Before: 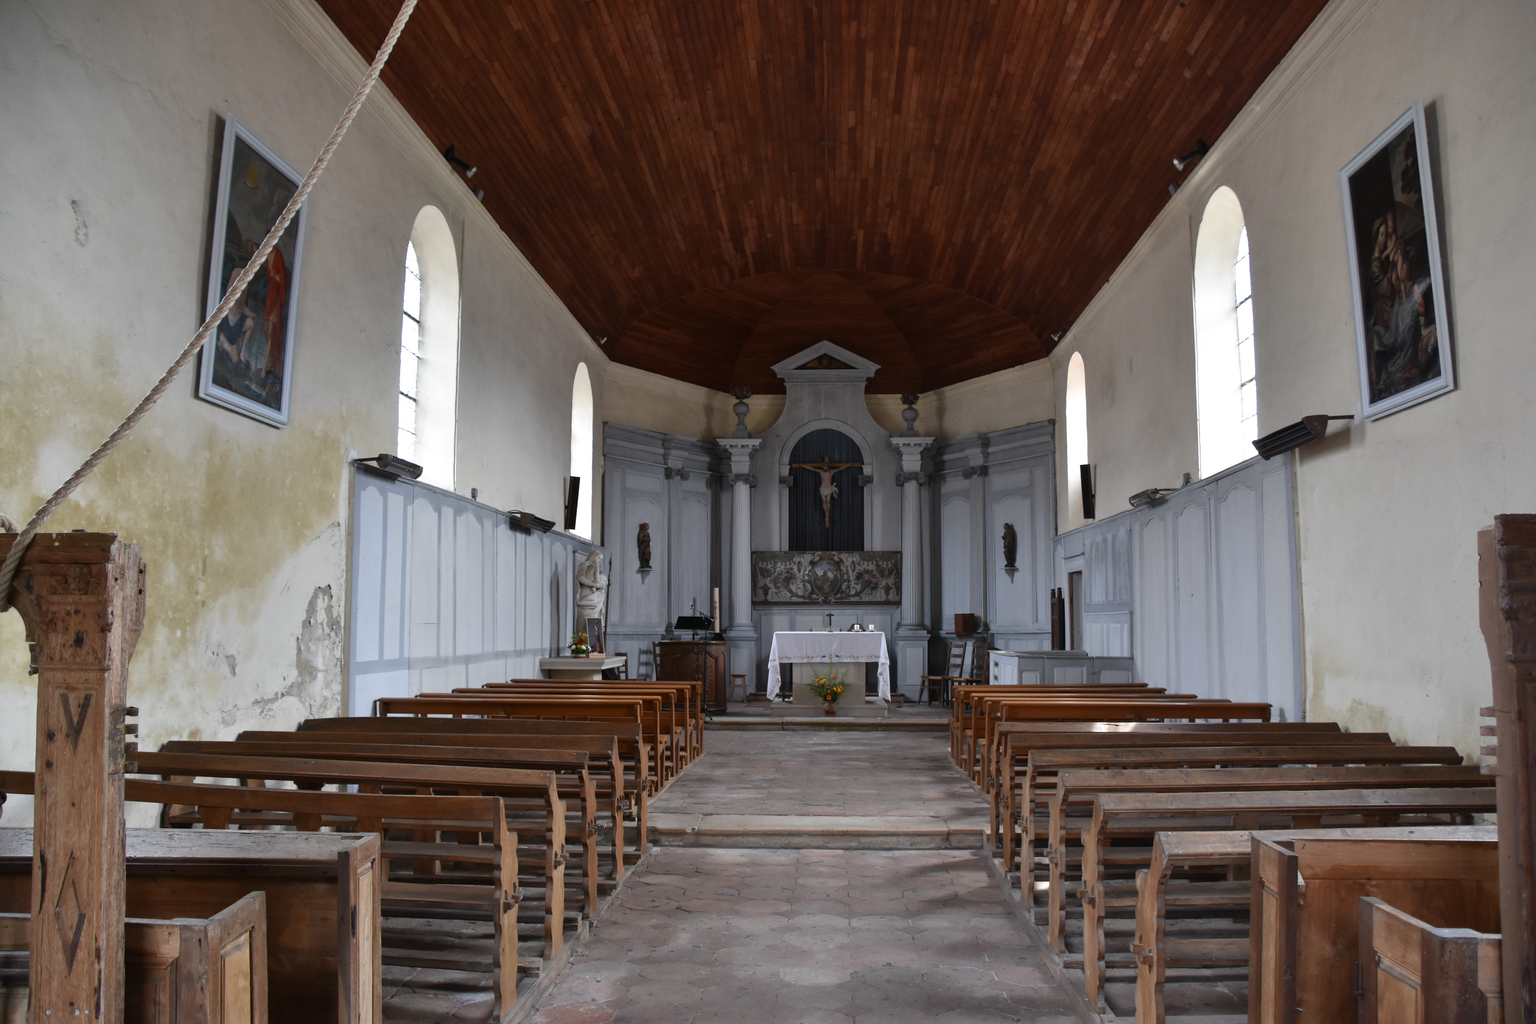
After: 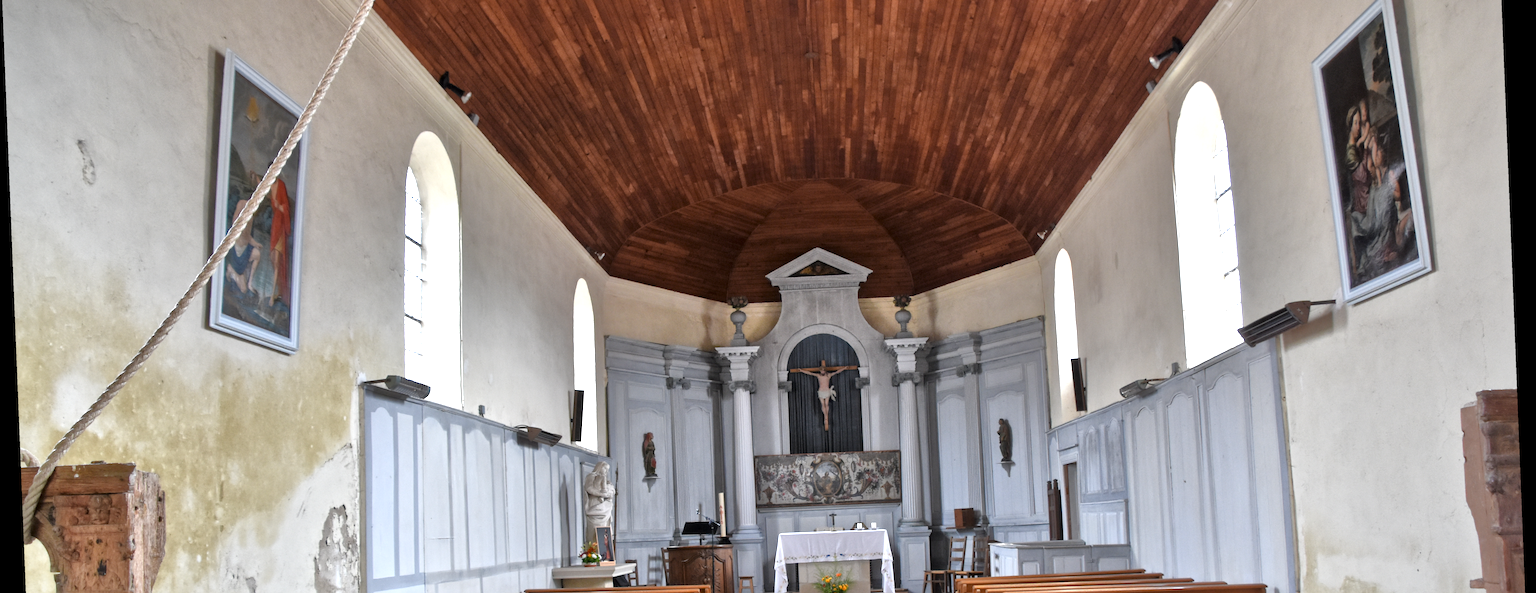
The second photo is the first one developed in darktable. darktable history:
local contrast: mode bilateral grid, contrast 20, coarseness 50, detail 141%, midtone range 0.2
rotate and perspective: rotation -2.29°, automatic cropping off
crop and rotate: top 10.605%, bottom 33.274%
exposure: exposure 0.6 EV, compensate highlight preservation false
tone equalizer: -7 EV 0.15 EV, -6 EV 0.6 EV, -5 EV 1.15 EV, -4 EV 1.33 EV, -3 EV 1.15 EV, -2 EV 0.6 EV, -1 EV 0.15 EV, mask exposure compensation -0.5 EV
